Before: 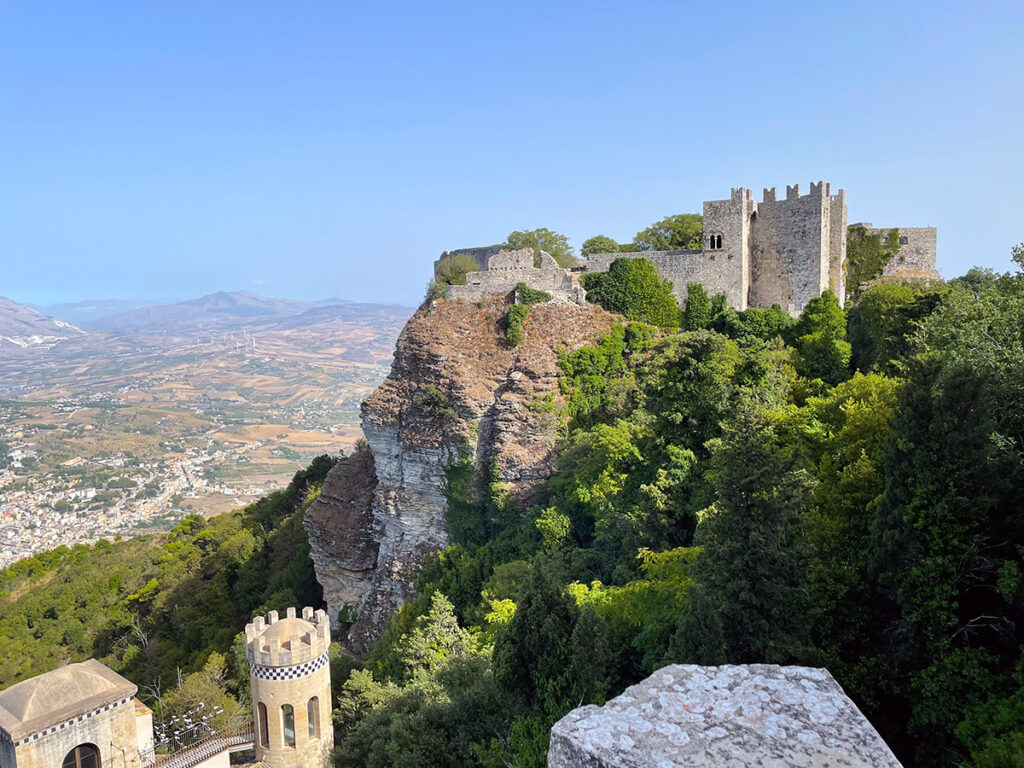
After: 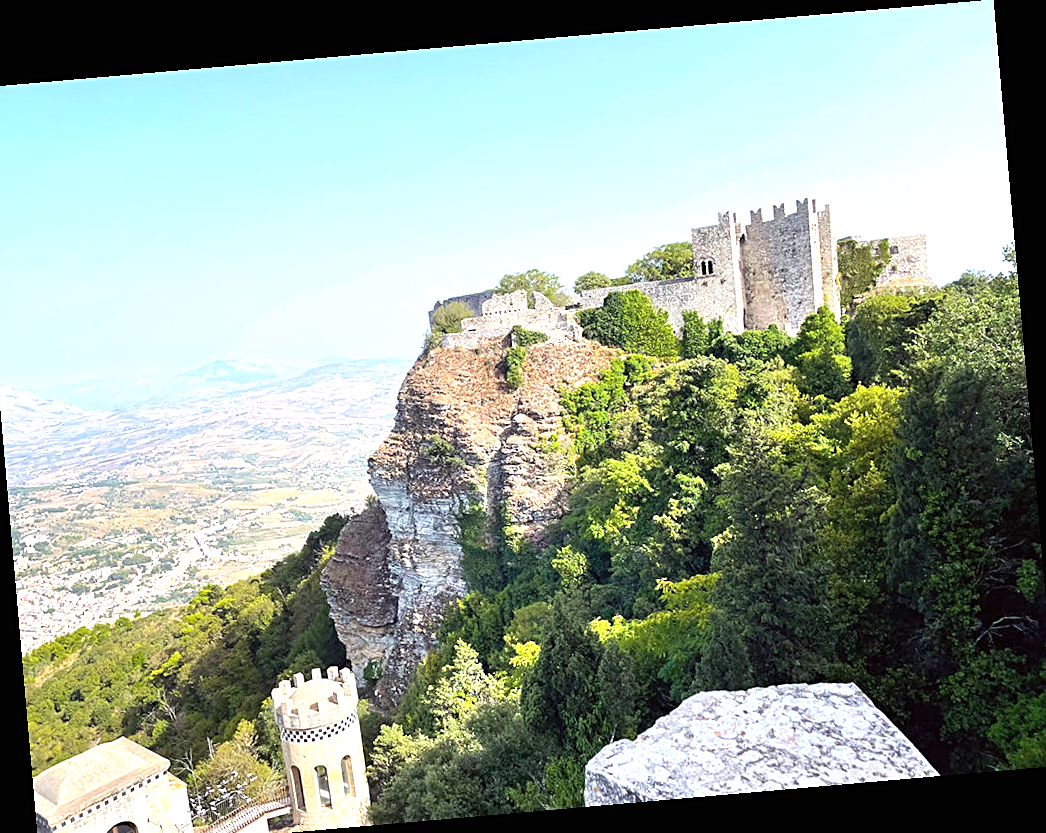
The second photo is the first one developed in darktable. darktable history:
crop and rotate: left 2.536%, right 1.107%, bottom 2.246%
rotate and perspective: rotation -4.98°, automatic cropping off
exposure: black level correction 0, exposure 1.1 EV, compensate exposure bias true, compensate highlight preservation false
sharpen: on, module defaults
